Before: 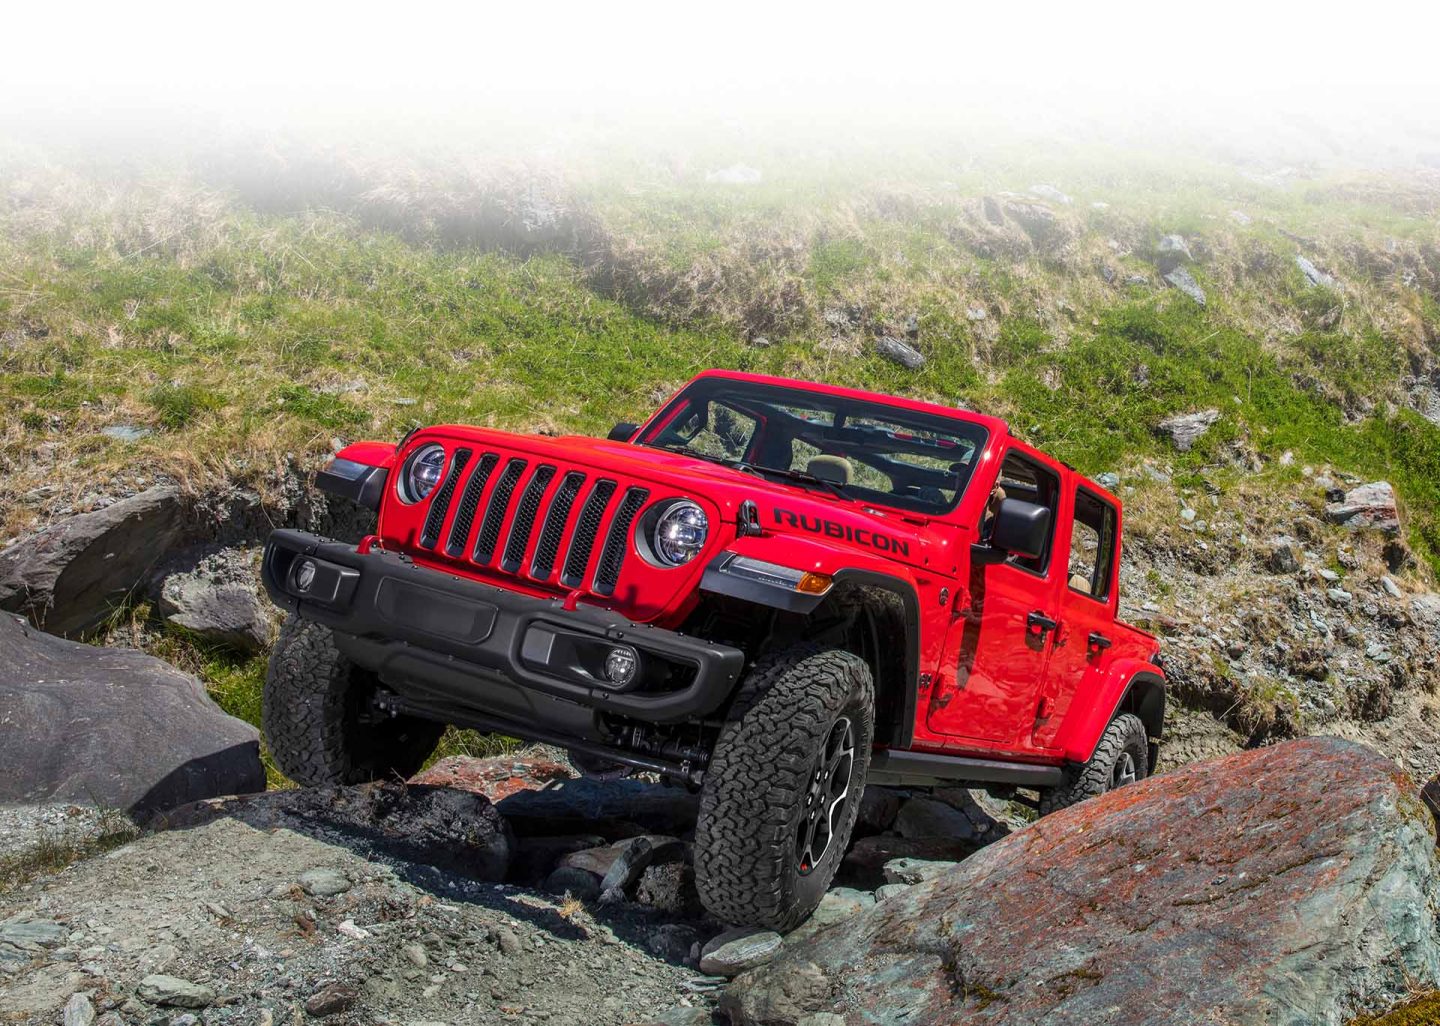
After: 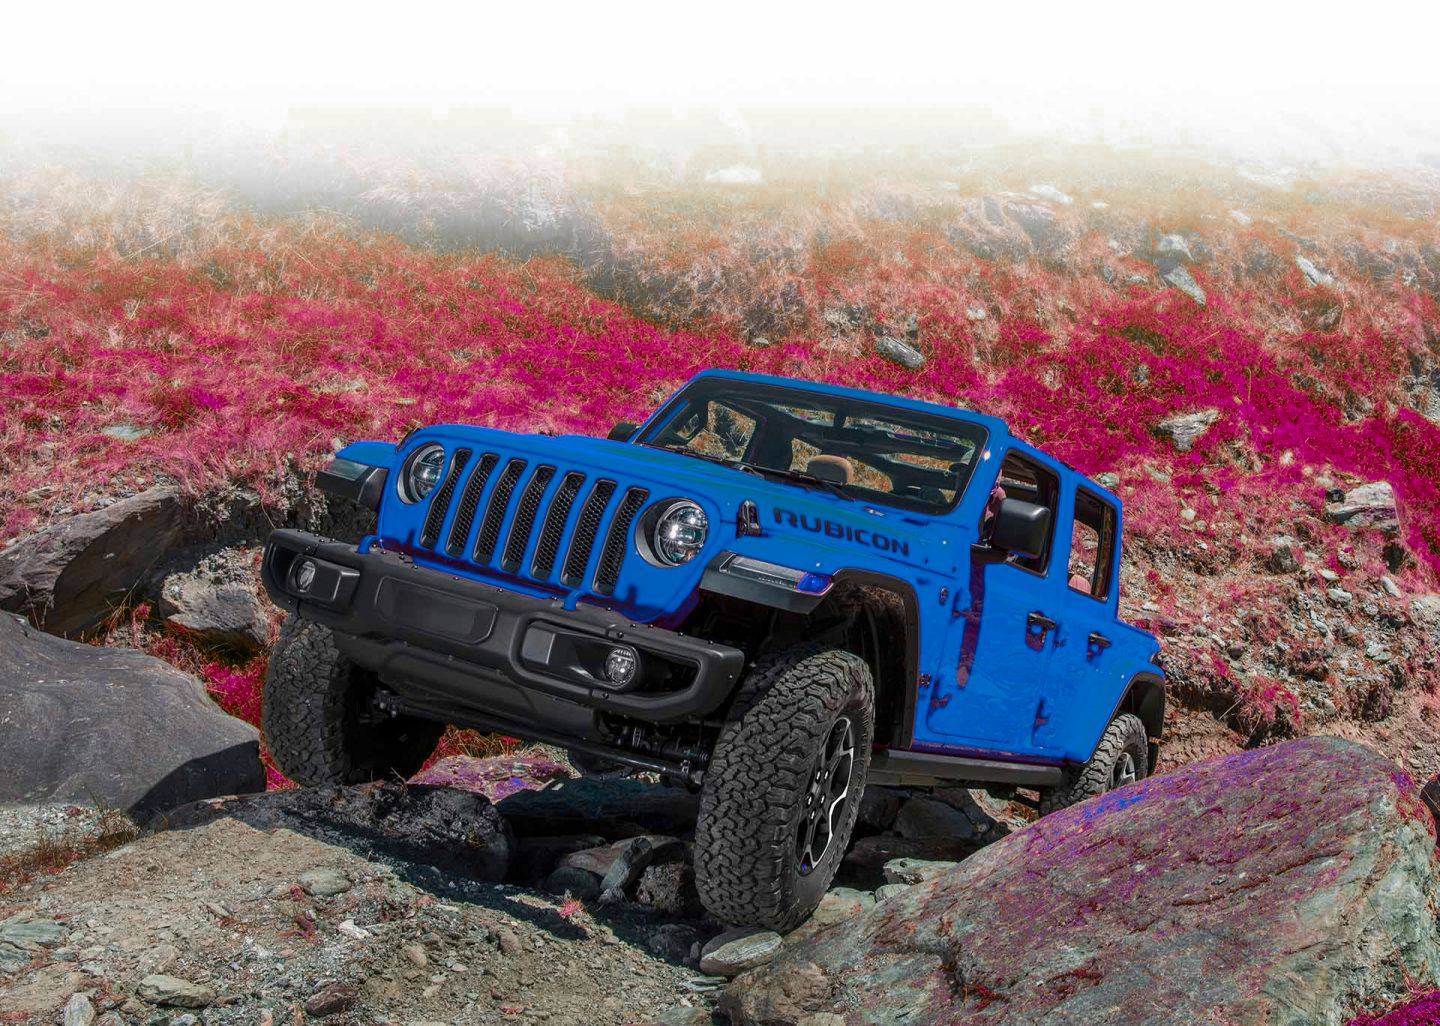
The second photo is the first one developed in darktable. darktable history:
color zones: curves: ch0 [(0.826, 0.353)]; ch1 [(0.242, 0.647) (0.889, 0.342)]; ch2 [(0.246, 0.089) (0.969, 0.068)], mix 30.31%
